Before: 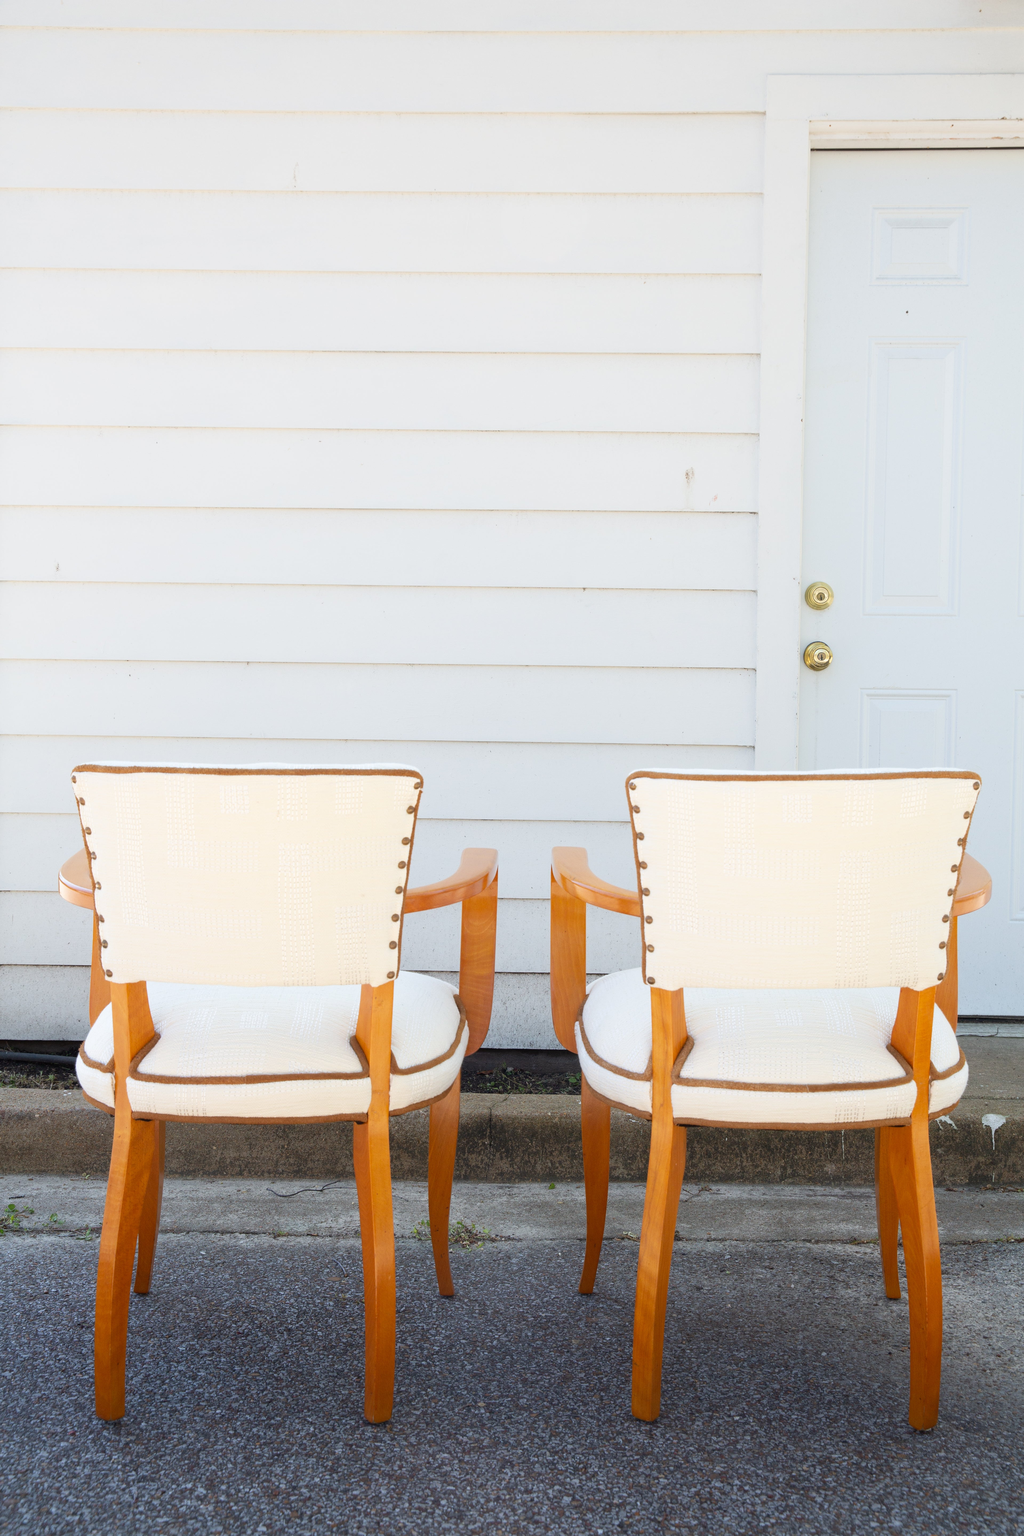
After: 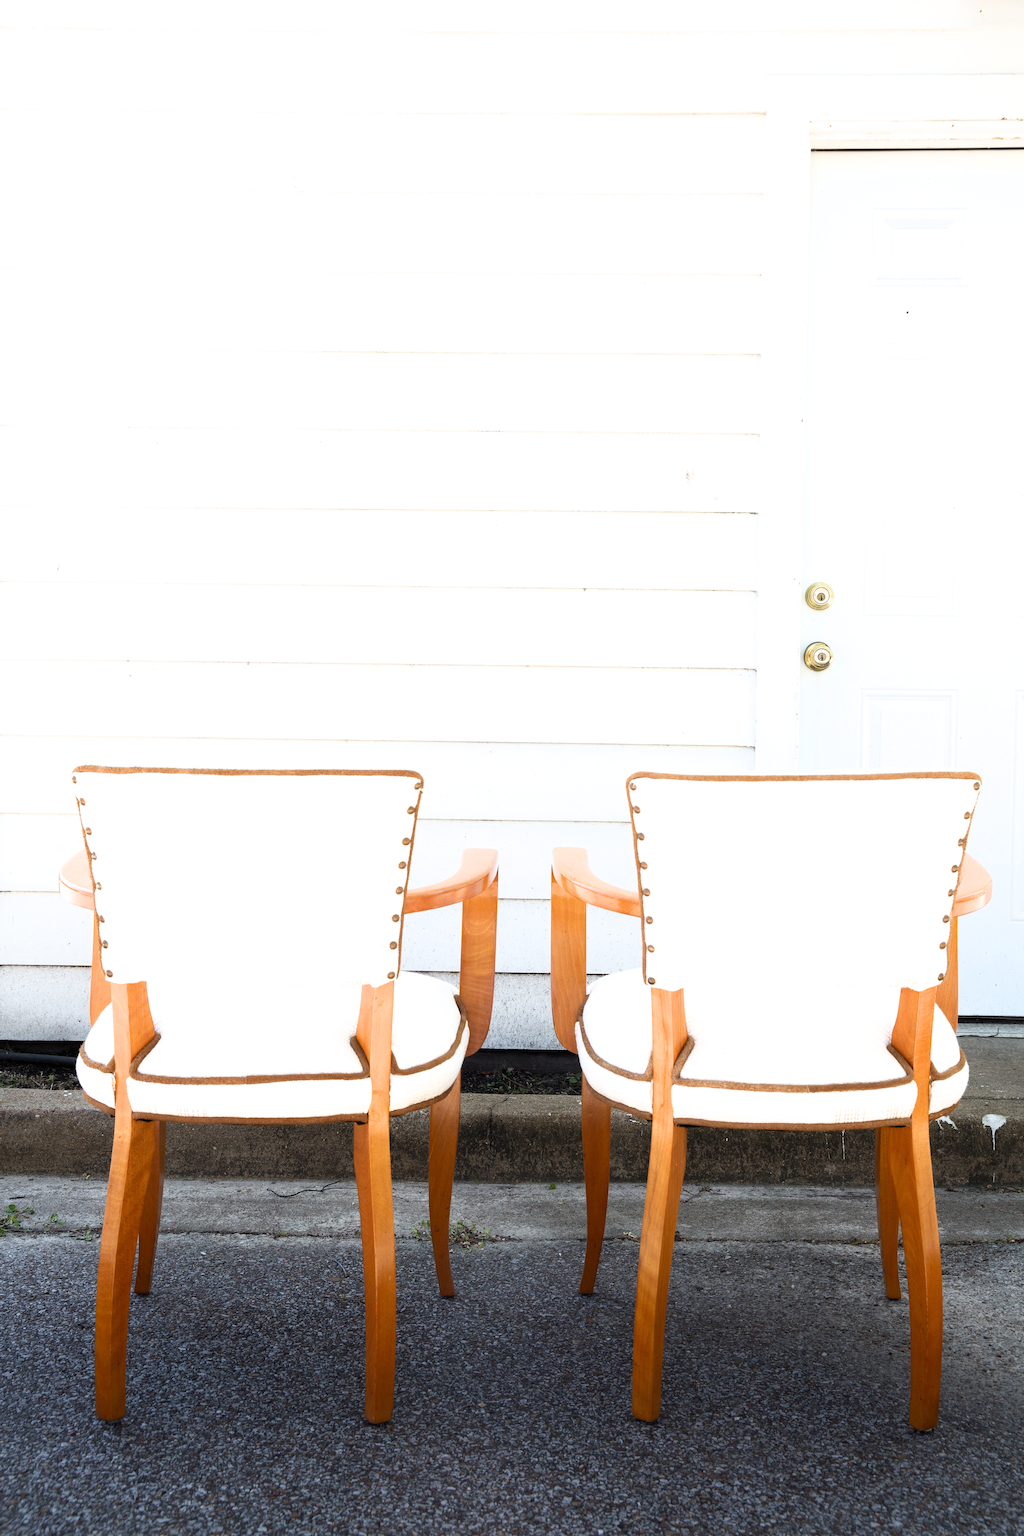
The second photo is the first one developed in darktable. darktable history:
tone equalizer: -8 EV -0.001 EV, -7 EV 0.001 EV, -6 EV -0.002 EV, -5 EV -0.003 EV, -4 EV -0.062 EV, -3 EV -0.222 EV, -2 EV -0.267 EV, -1 EV 0.105 EV, +0 EV 0.303 EV
filmic rgb: black relative exposure -9.08 EV, white relative exposure 2.3 EV, hardness 7.49
